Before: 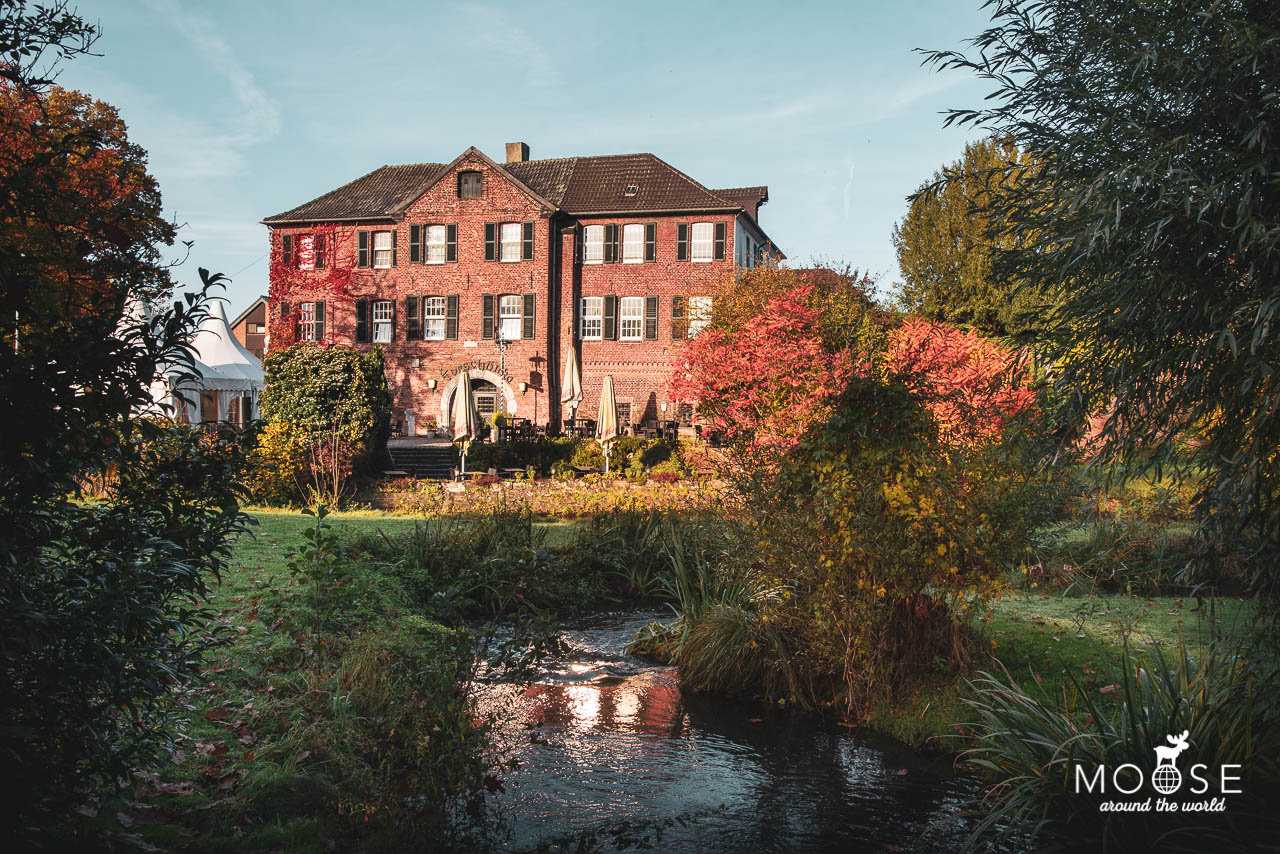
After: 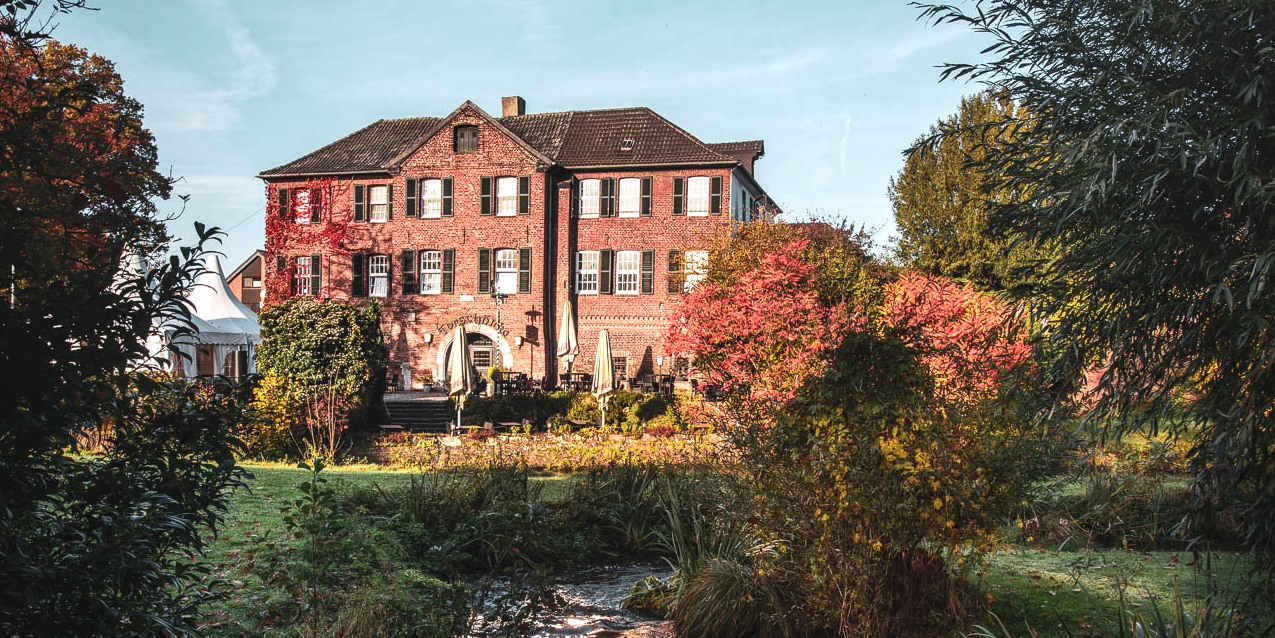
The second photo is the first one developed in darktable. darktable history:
local contrast: detail 117%
crop: left 0.387%, top 5.469%, bottom 19.809%
white balance: red 0.988, blue 1.017
tone equalizer: -8 EV -0.417 EV, -7 EV -0.389 EV, -6 EV -0.333 EV, -5 EV -0.222 EV, -3 EV 0.222 EV, -2 EV 0.333 EV, -1 EV 0.389 EV, +0 EV 0.417 EV, edges refinement/feathering 500, mask exposure compensation -1.57 EV, preserve details no
